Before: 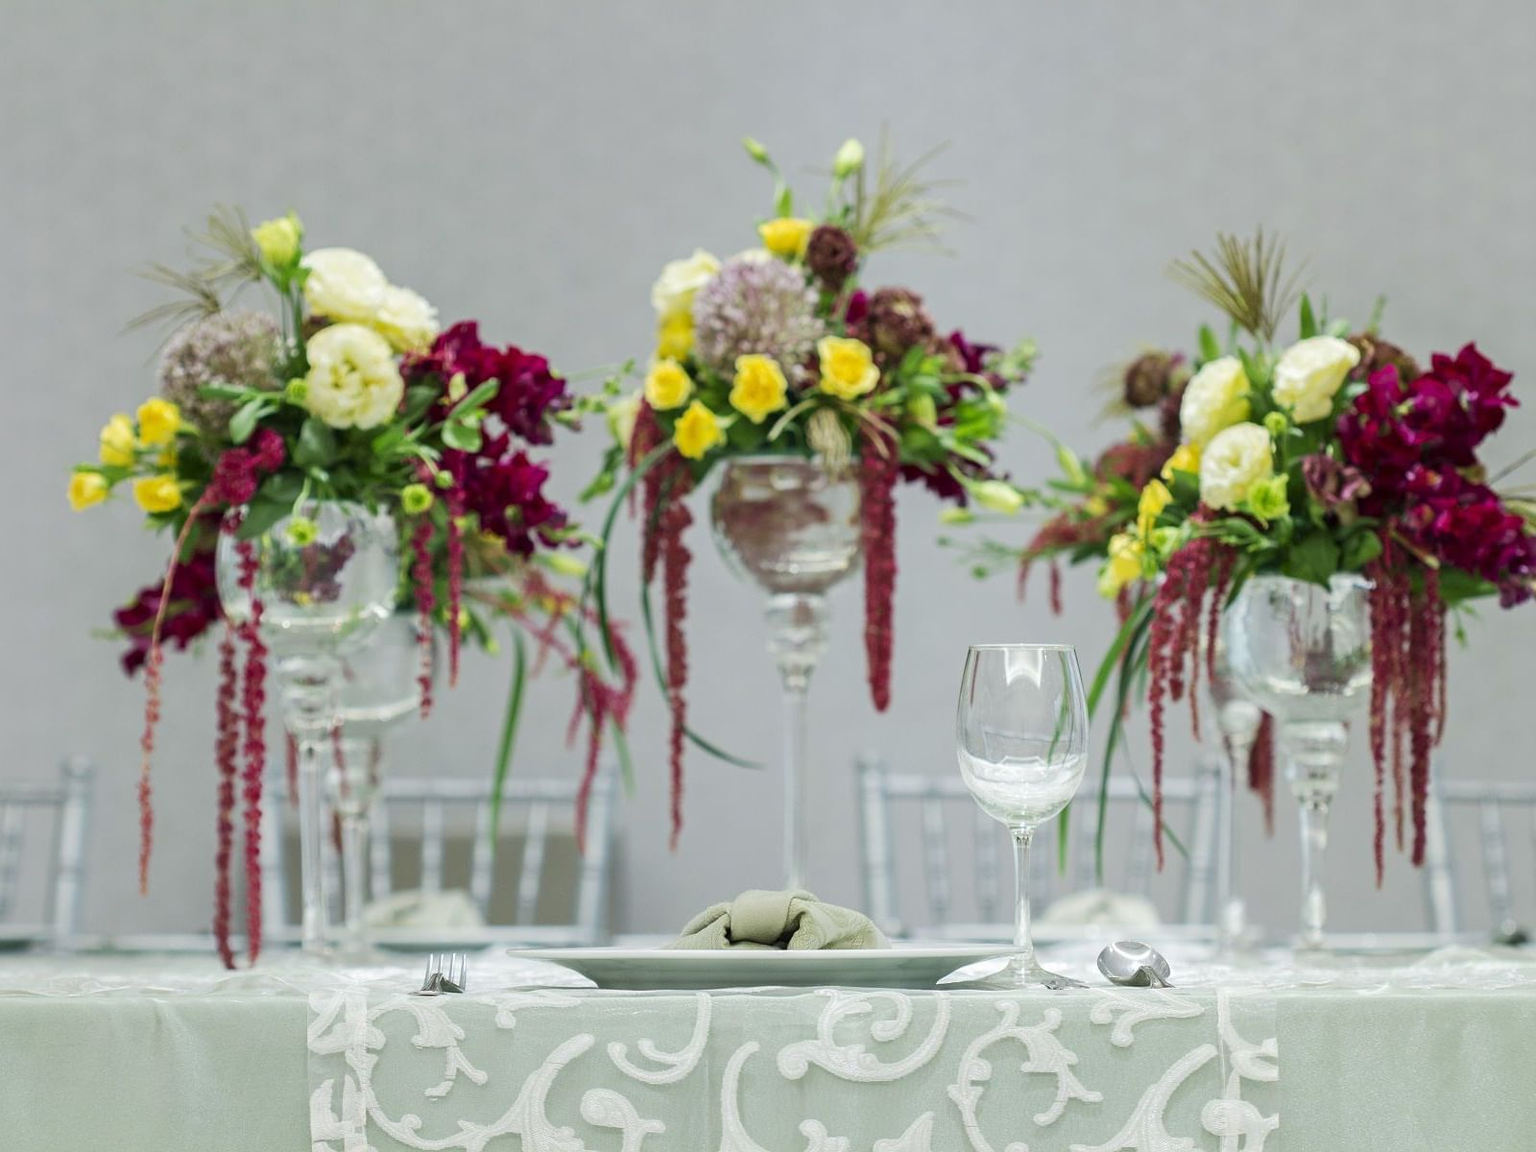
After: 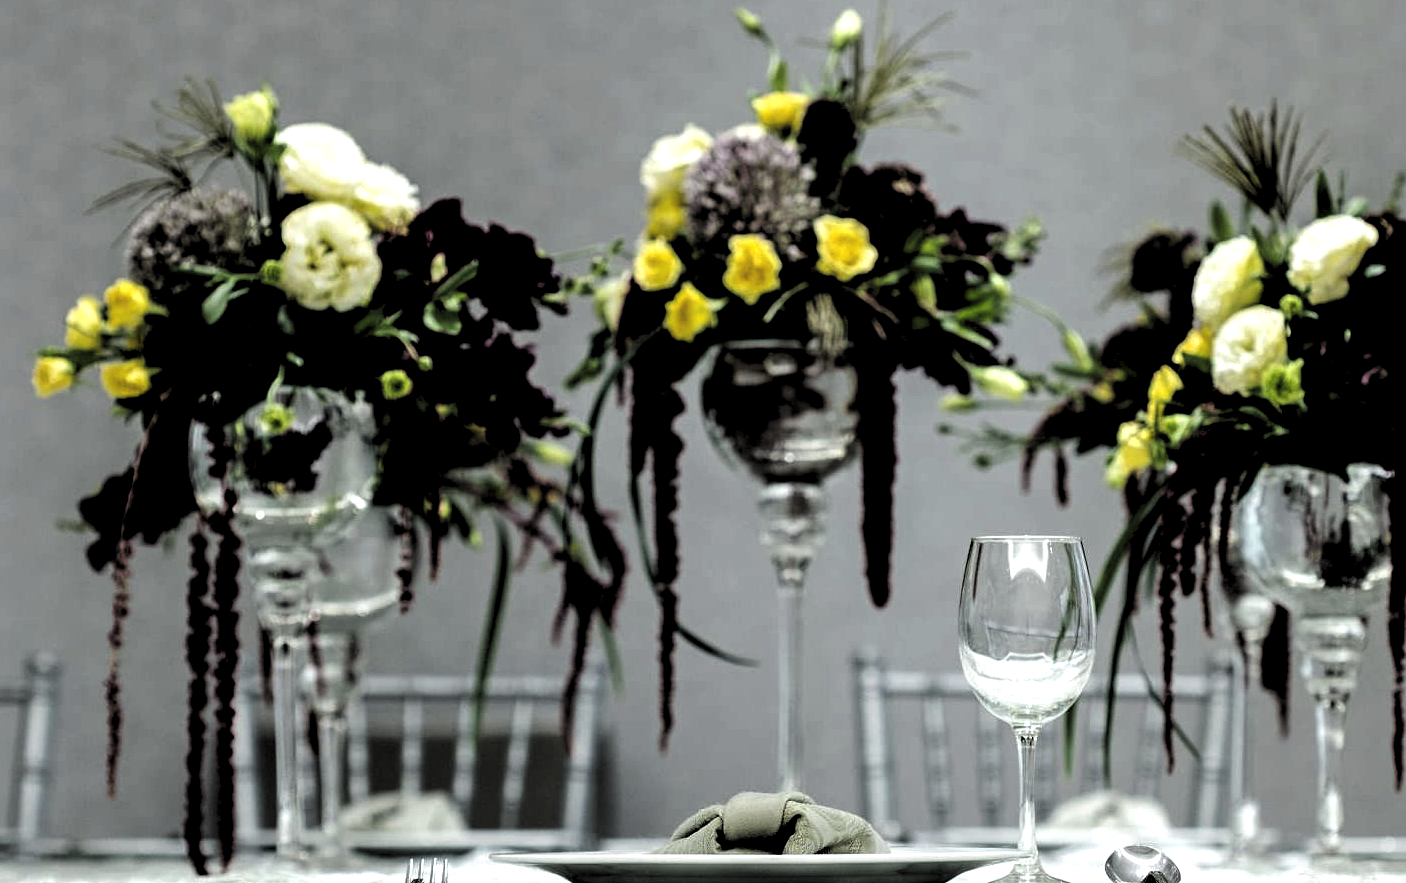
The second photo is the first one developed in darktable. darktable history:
levels: levels [0.514, 0.759, 1]
crop and rotate: left 2.409%, top 11.295%, right 9.695%, bottom 15.091%
exposure: exposure 0.423 EV, compensate highlight preservation false
